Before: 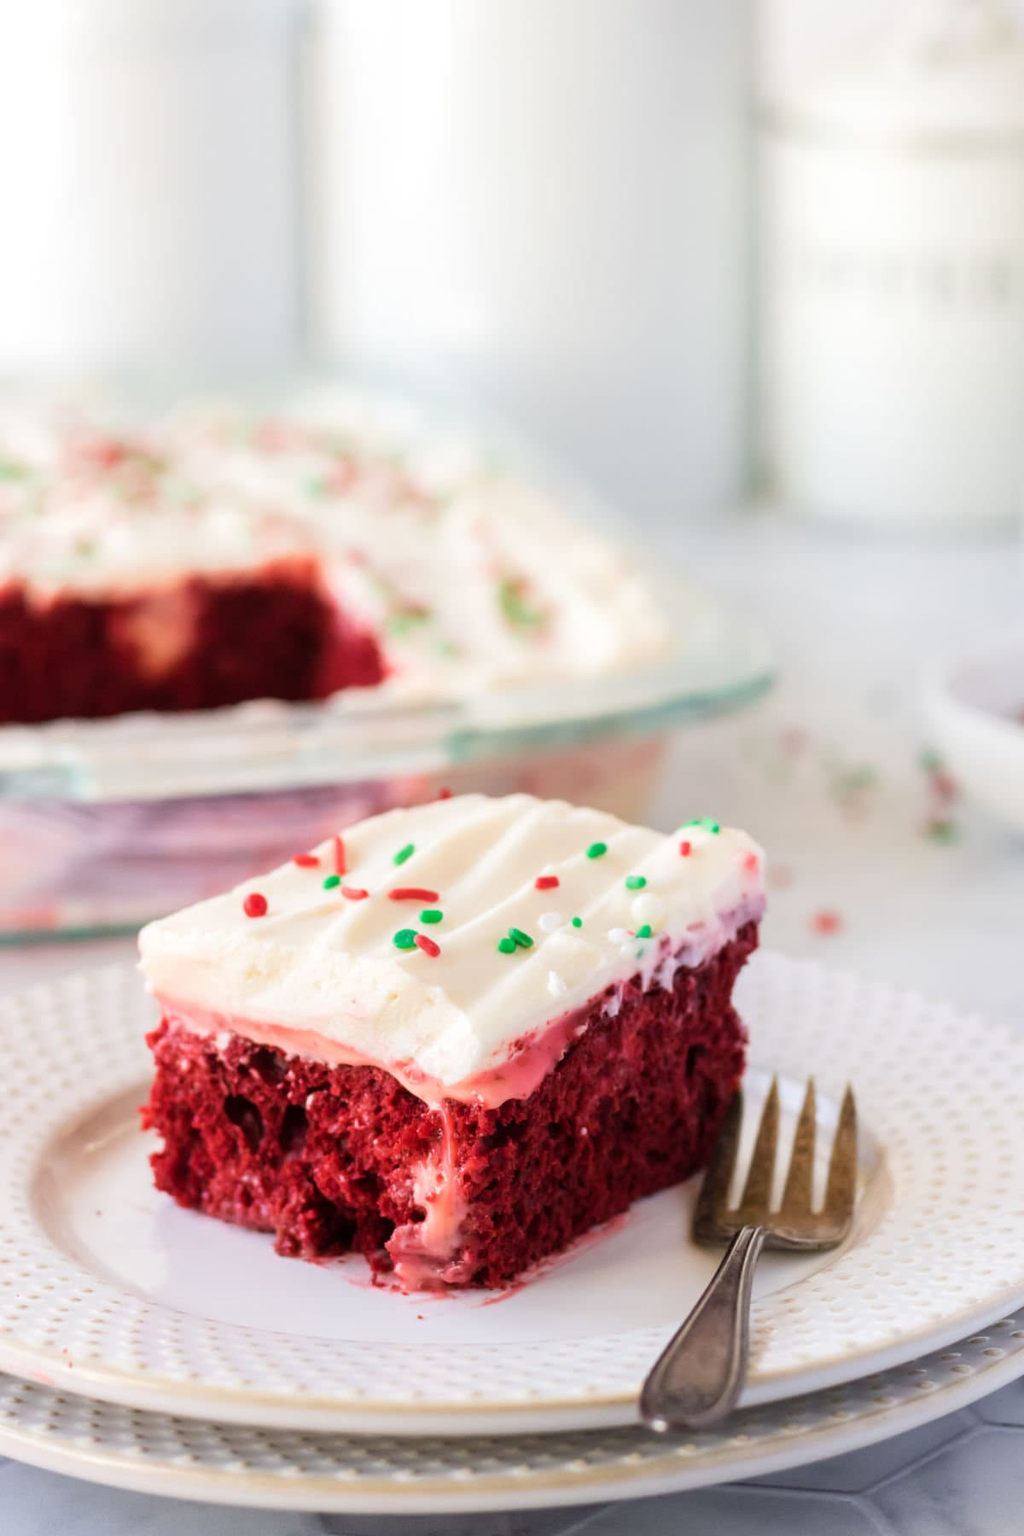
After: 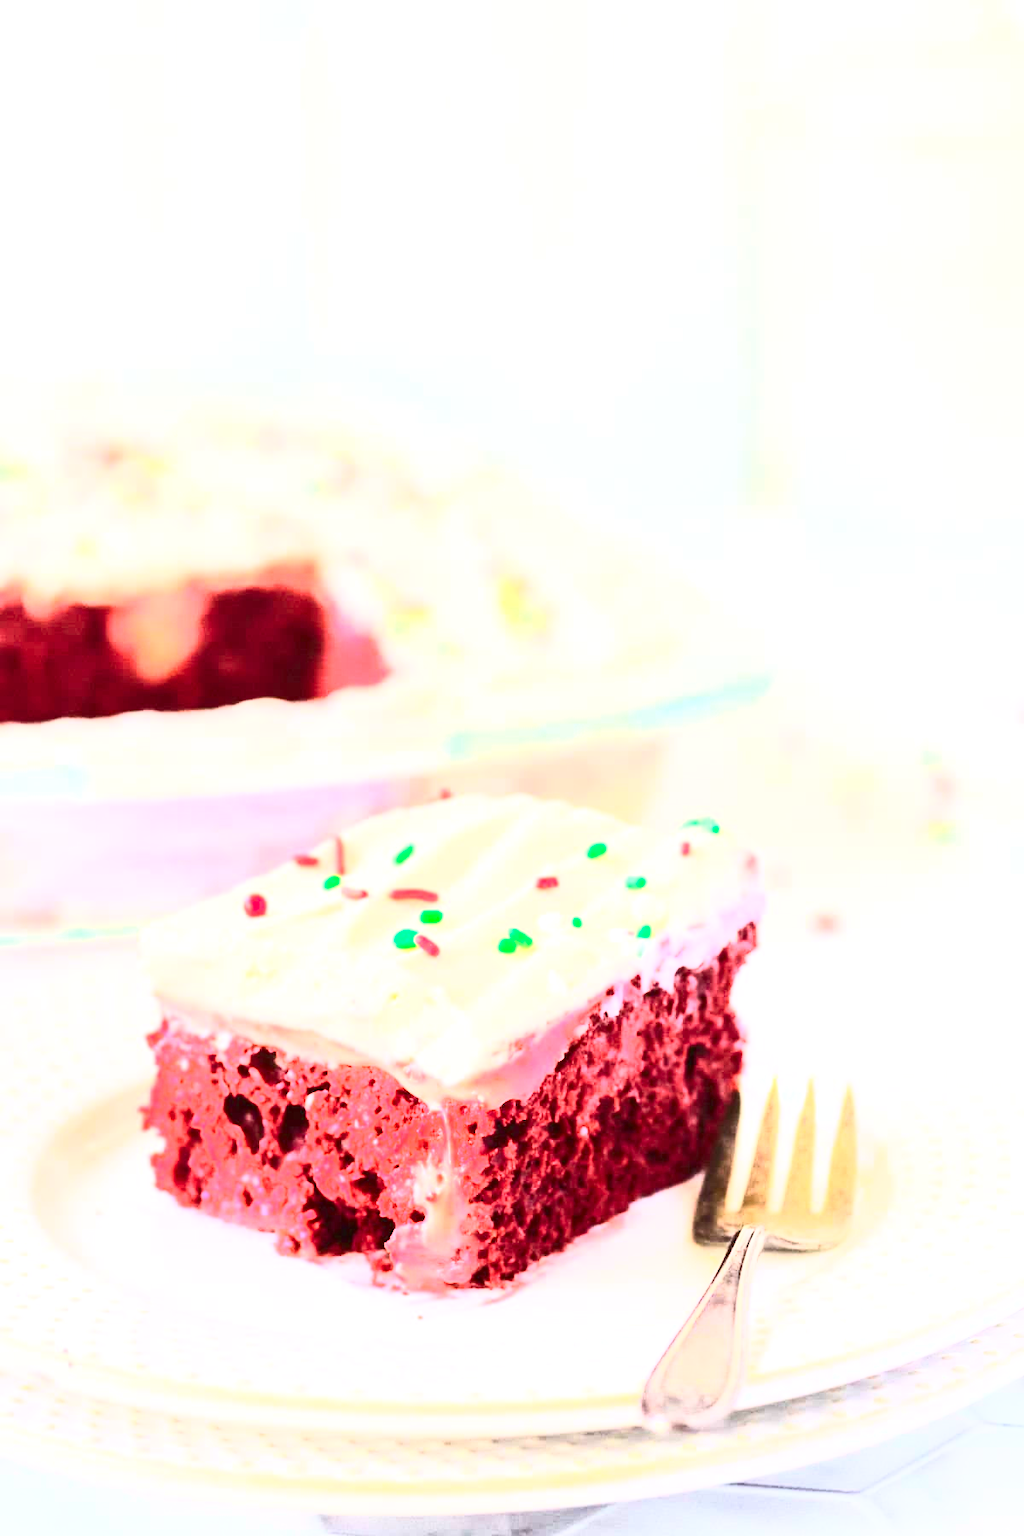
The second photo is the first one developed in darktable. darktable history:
contrast brightness saturation: contrast 0.636, brightness 0.352, saturation 0.135
exposure: black level correction 0, exposure 1.445 EV, compensate highlight preservation false
base curve: curves: ch0 [(0, 0) (0.557, 0.834) (1, 1)], preserve colors average RGB
